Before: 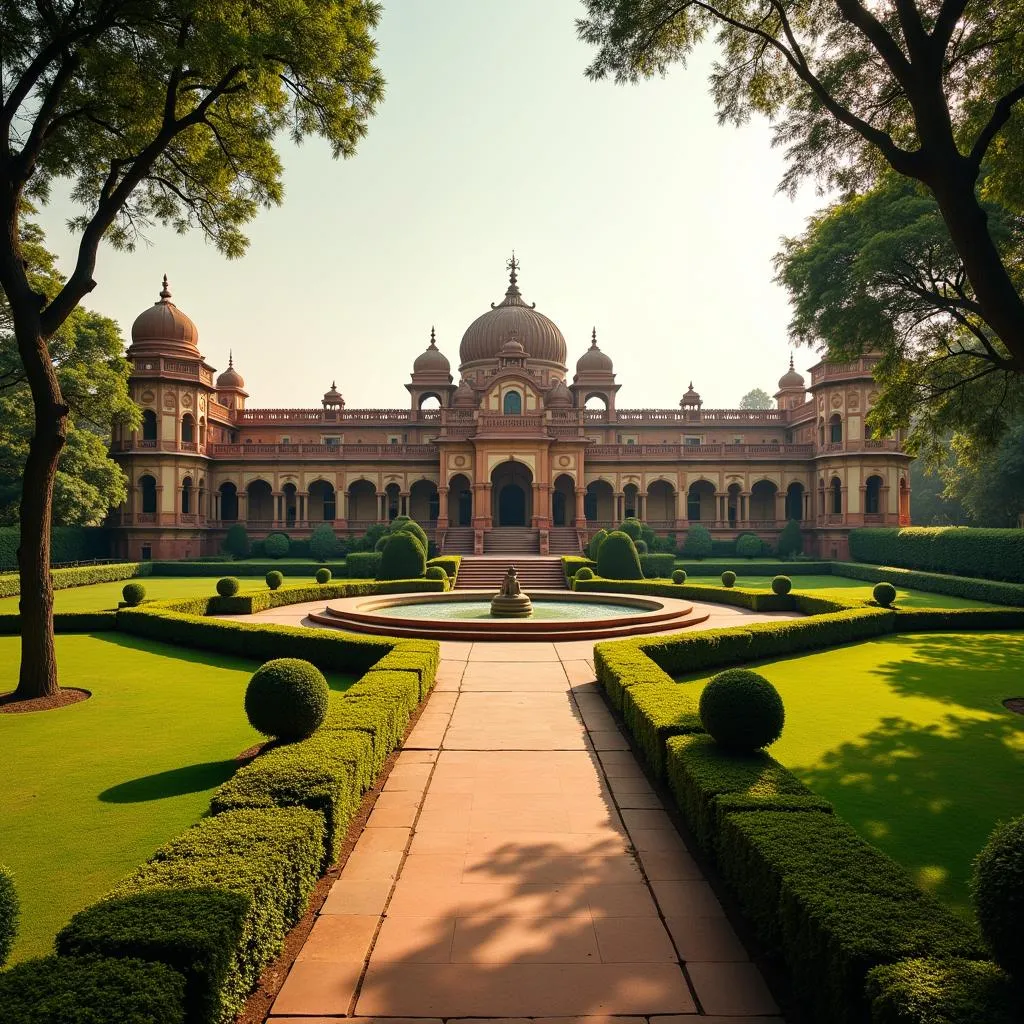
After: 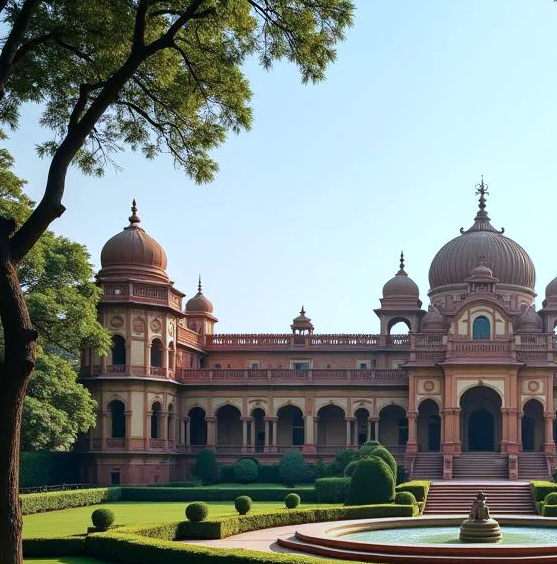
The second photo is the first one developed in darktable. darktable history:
crop and rotate: left 3.044%, top 7.388%, right 42.519%, bottom 37.457%
color calibration: illuminant custom, x 0.39, y 0.392, temperature 3848.07 K
